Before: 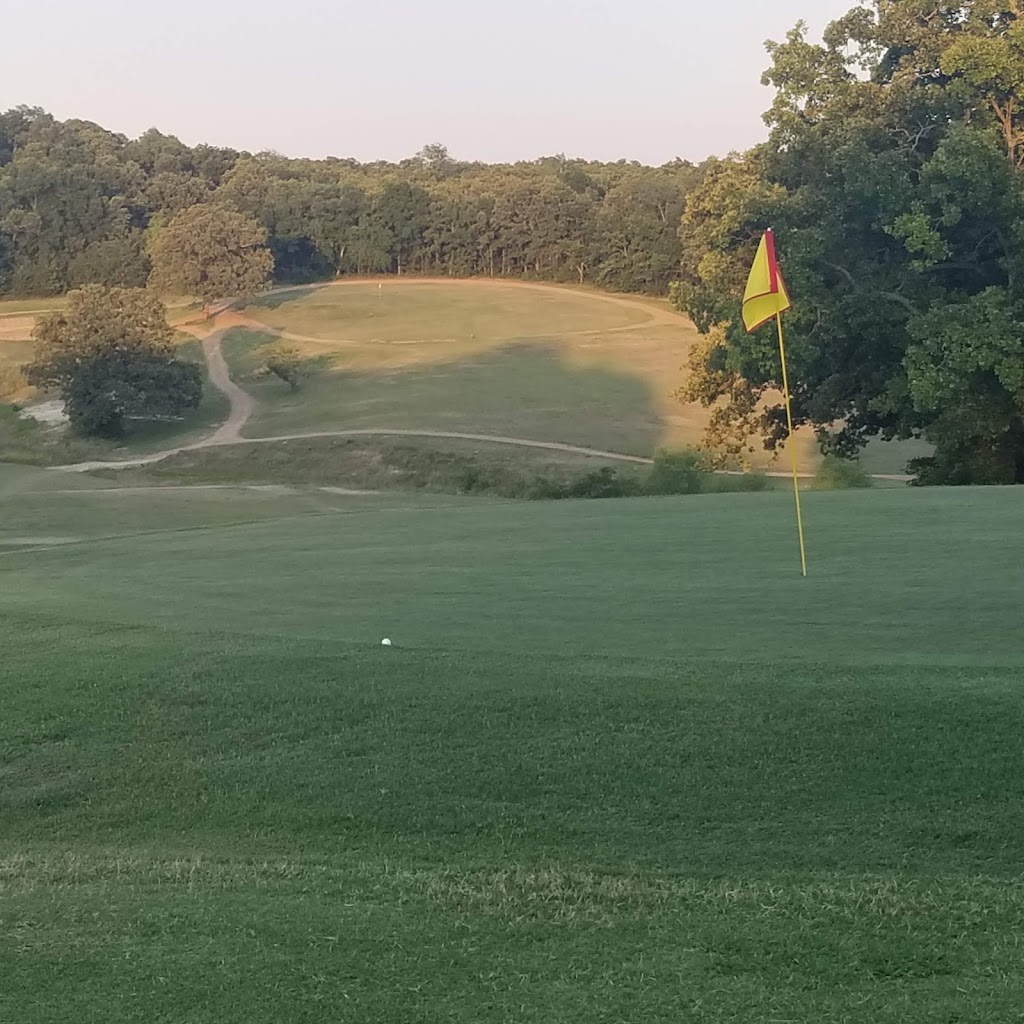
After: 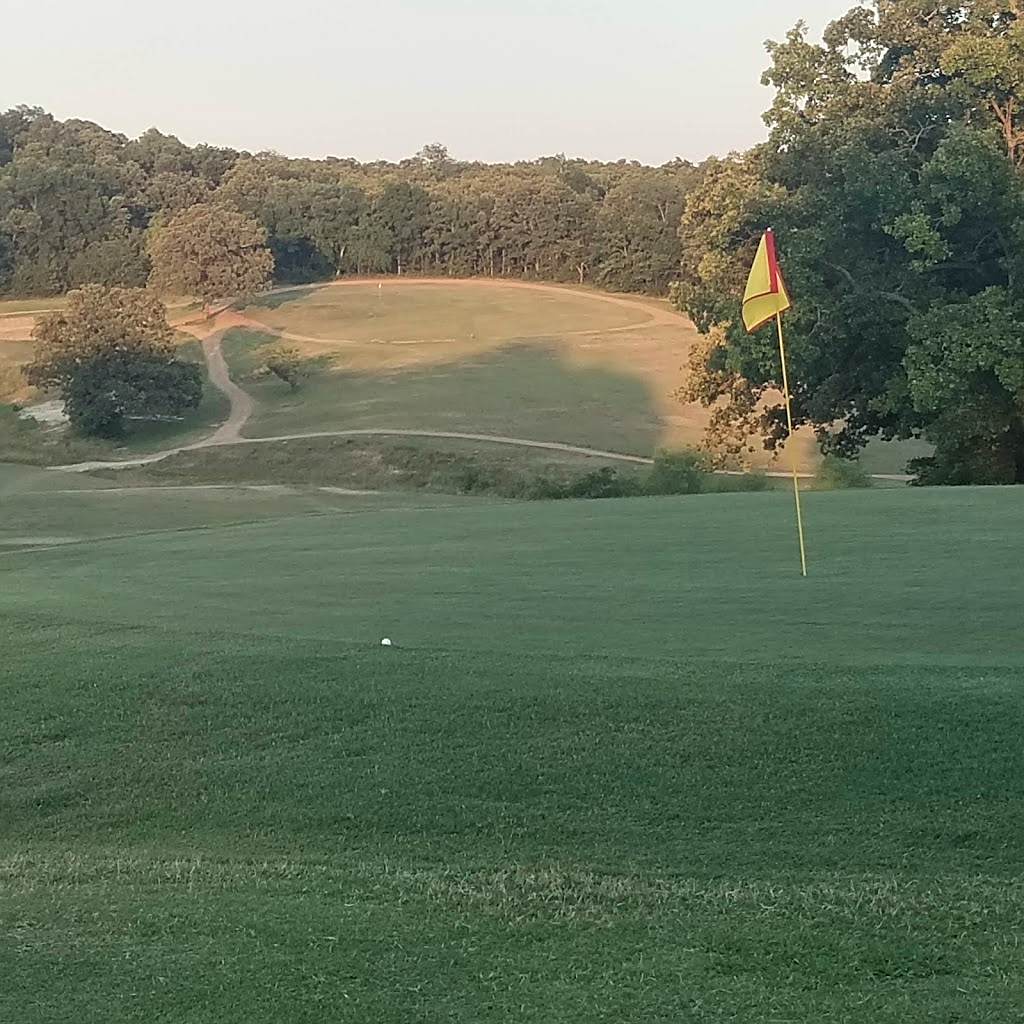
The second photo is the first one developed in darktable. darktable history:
sharpen: on, module defaults
white balance: red 1.123, blue 0.83
color correction: highlights a* -9.73, highlights b* -21.22
